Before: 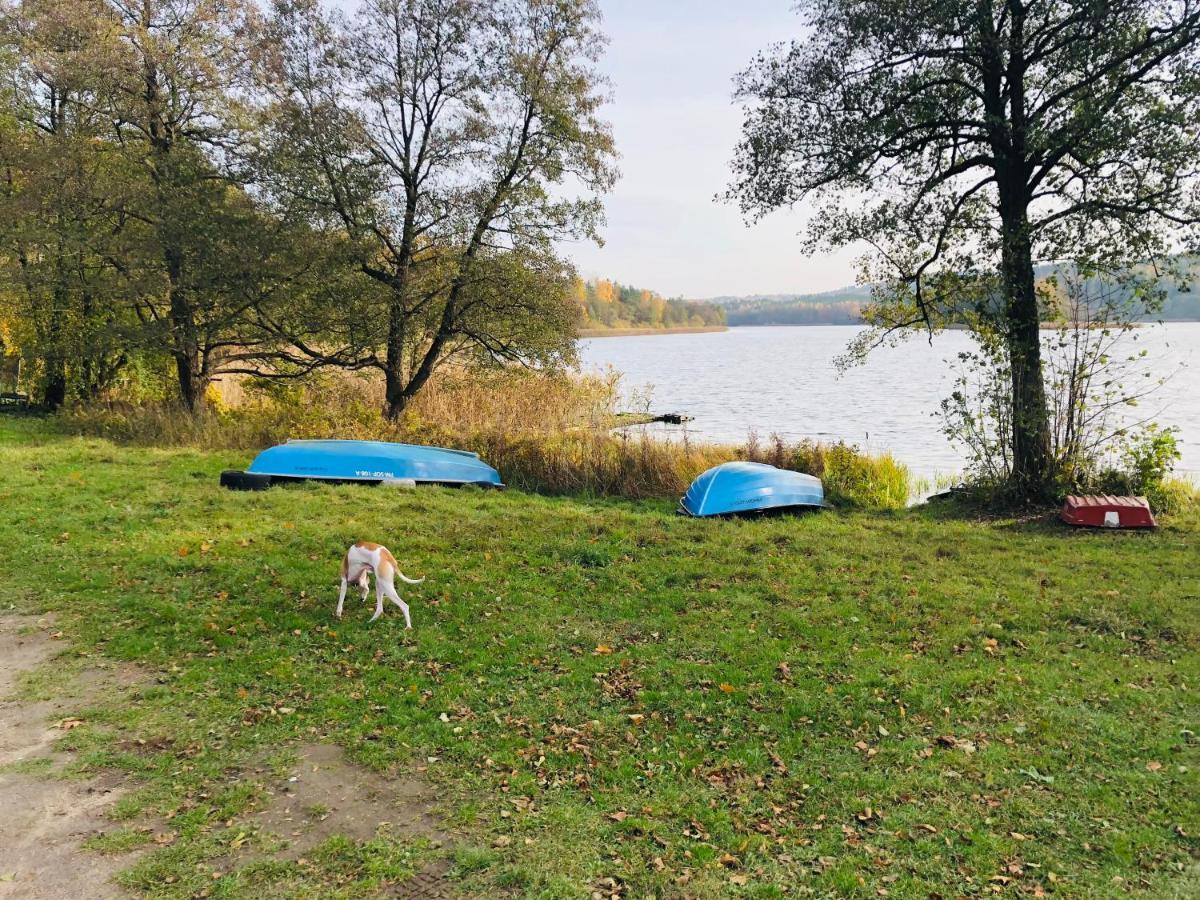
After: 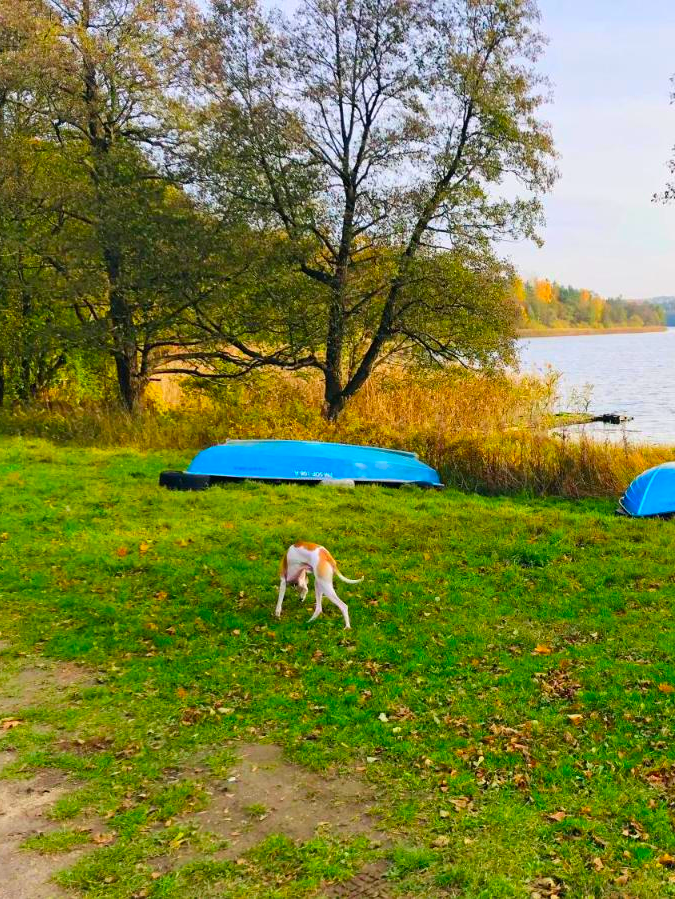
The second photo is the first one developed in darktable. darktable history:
crop: left 5.114%, right 38.589%
color correction: saturation 1.8
